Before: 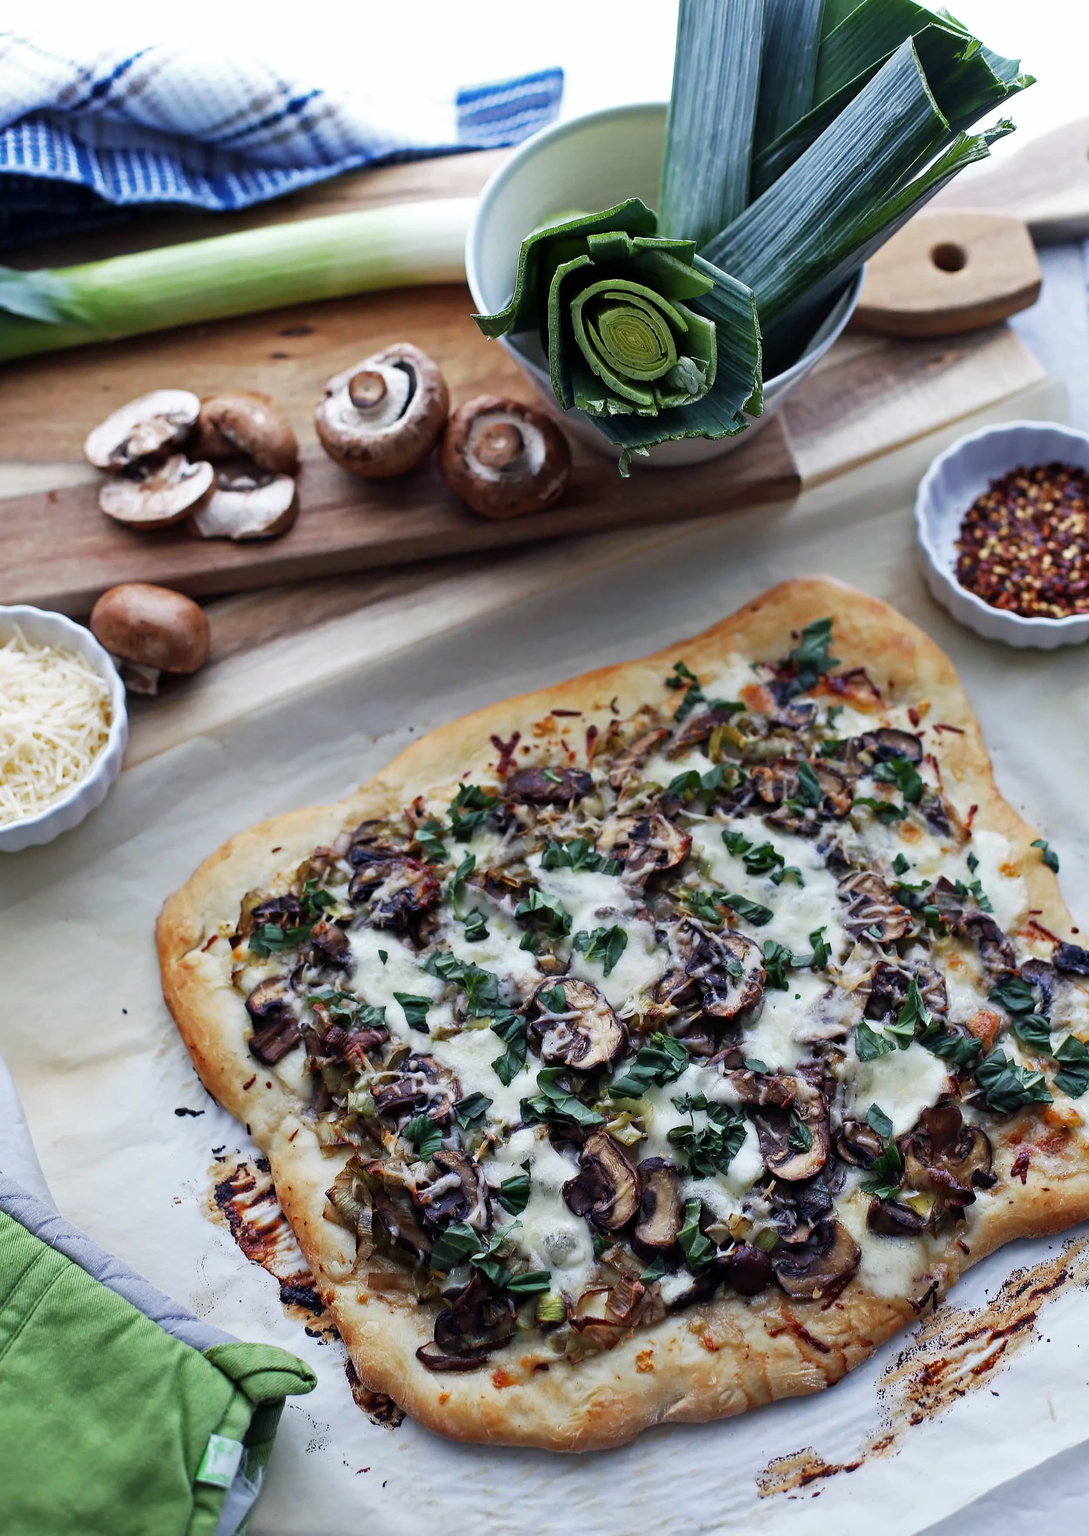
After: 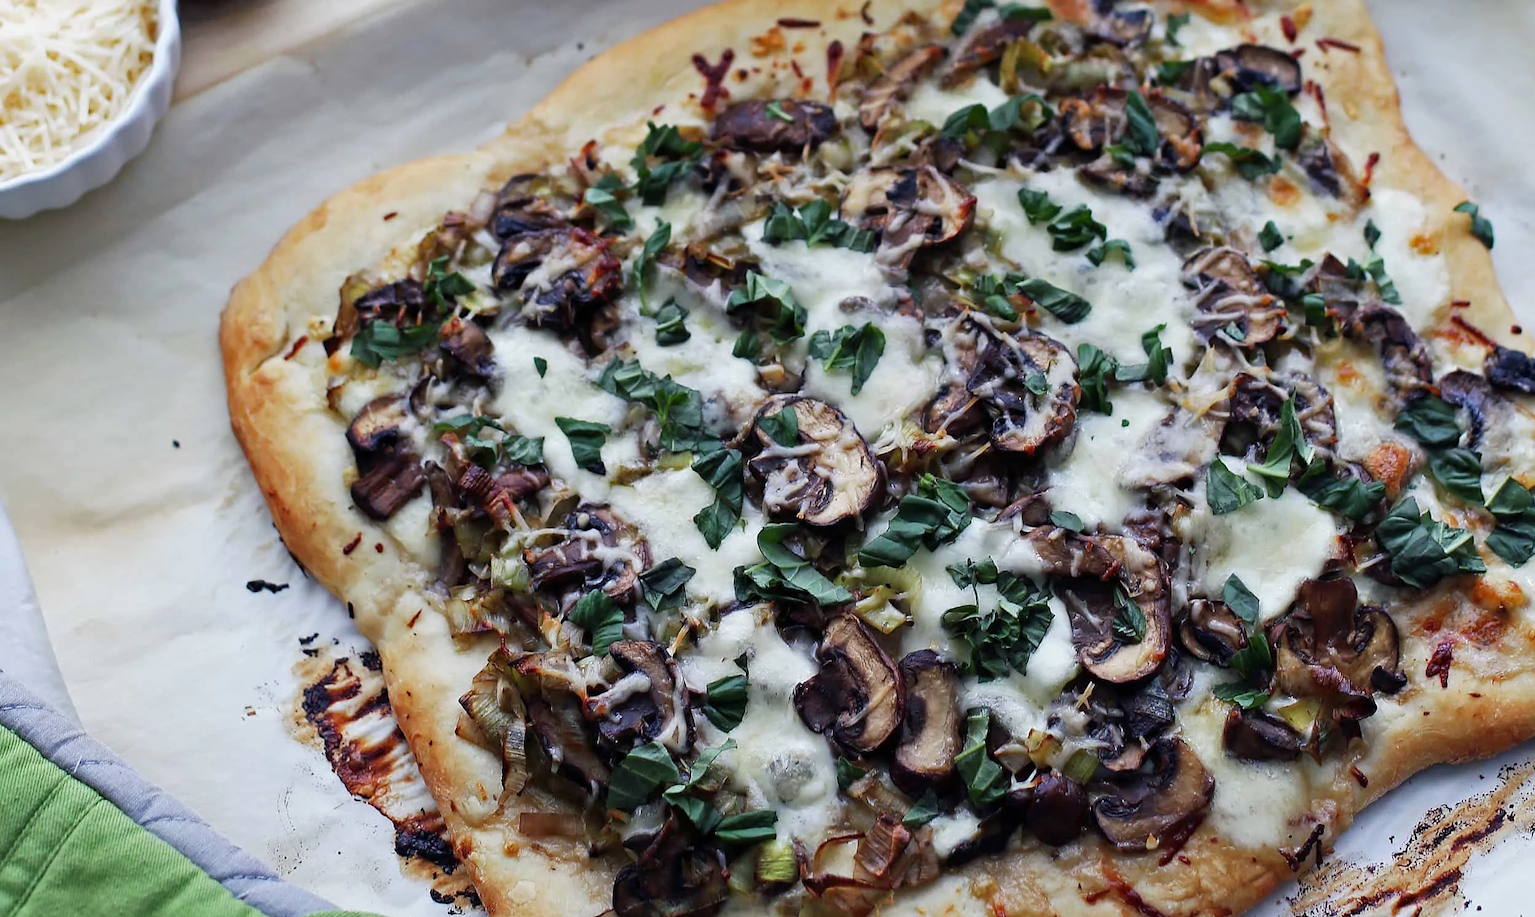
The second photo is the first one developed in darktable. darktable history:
crop: top 45.371%, bottom 12.282%
